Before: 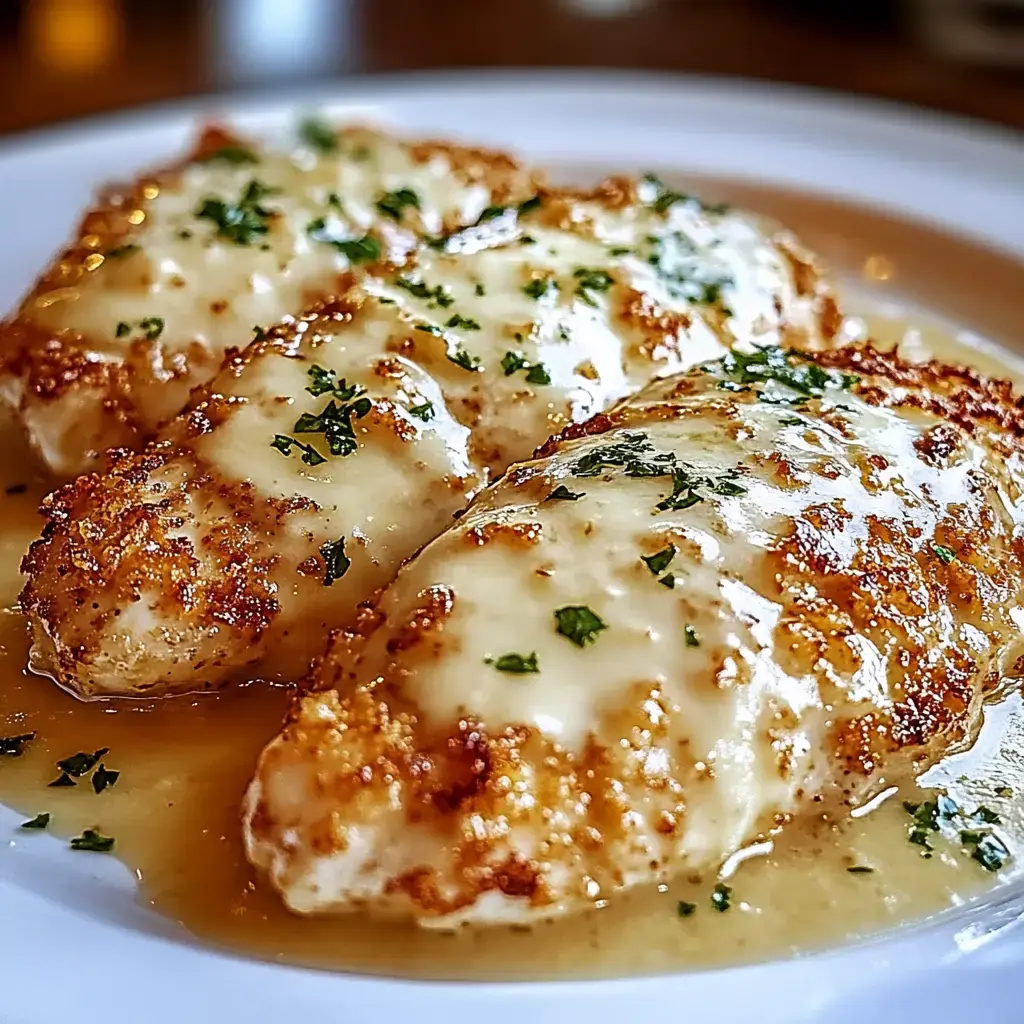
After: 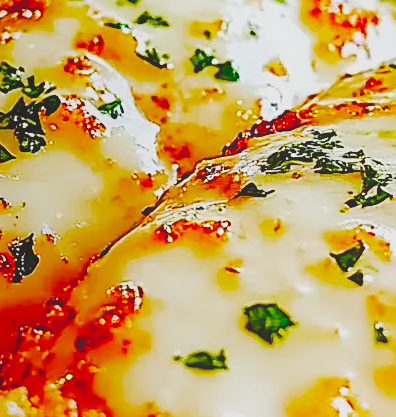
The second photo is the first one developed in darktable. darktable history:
crop: left 30.467%, top 29.617%, right 30.06%, bottom 29.595%
exposure: black level correction -0.009, exposure 0.069 EV, compensate highlight preservation false
shadows and highlights: shadows 25.84, white point adjustment -2.82, highlights -29.89
base curve: curves: ch0 [(0, 0) (0.036, 0.01) (0.123, 0.254) (0.258, 0.504) (0.507, 0.748) (1, 1)], preserve colors none
sharpen: amount 0.209
local contrast: detail 70%
color balance rgb: perceptual saturation grading › global saturation 36.274%, perceptual saturation grading › shadows 35.638%
